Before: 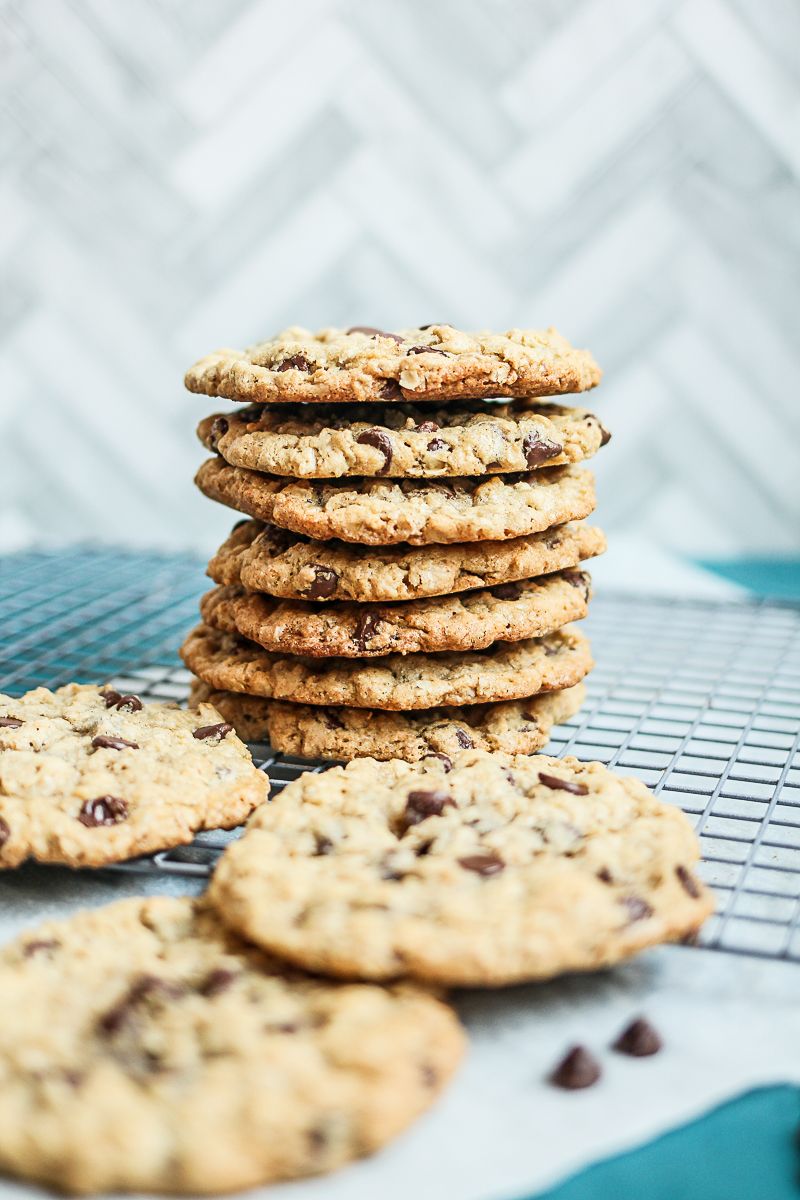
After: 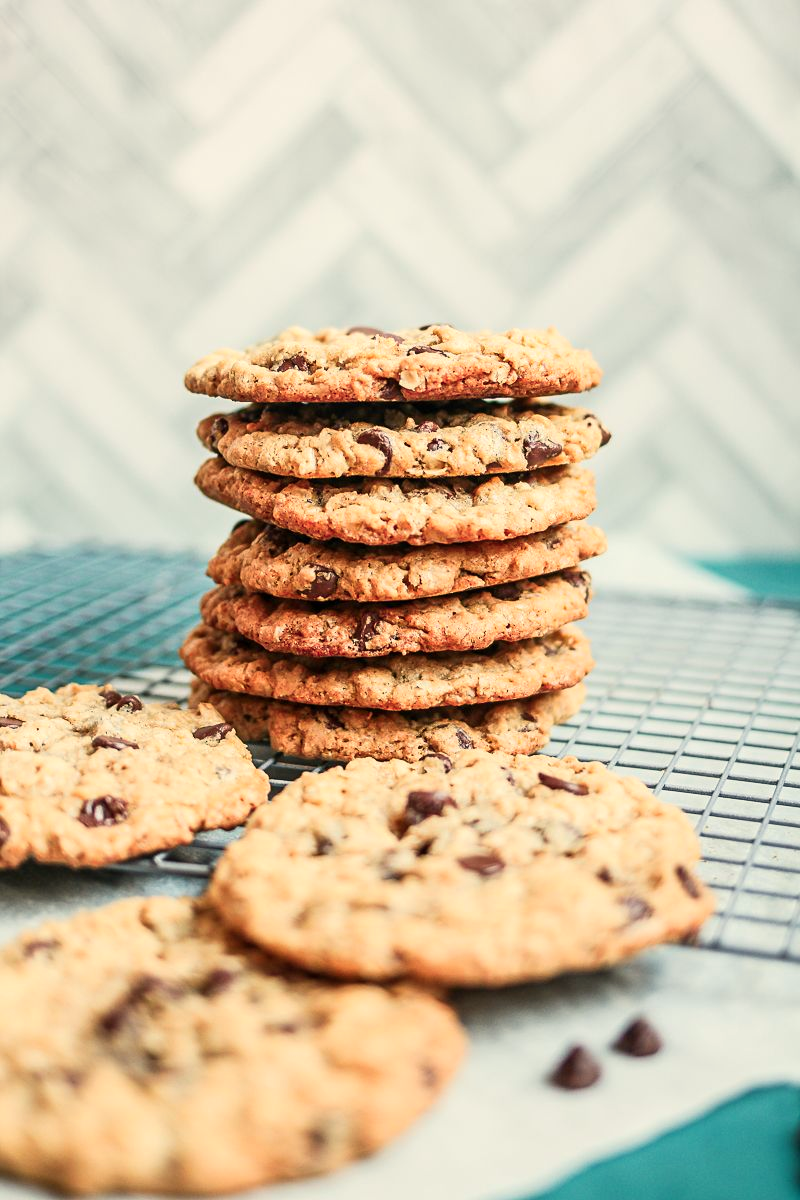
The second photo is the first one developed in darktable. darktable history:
white balance: red 1.045, blue 0.932
color zones: curves: ch1 [(0.239, 0.552) (0.75, 0.5)]; ch2 [(0.25, 0.462) (0.749, 0.457)], mix 25.94%
